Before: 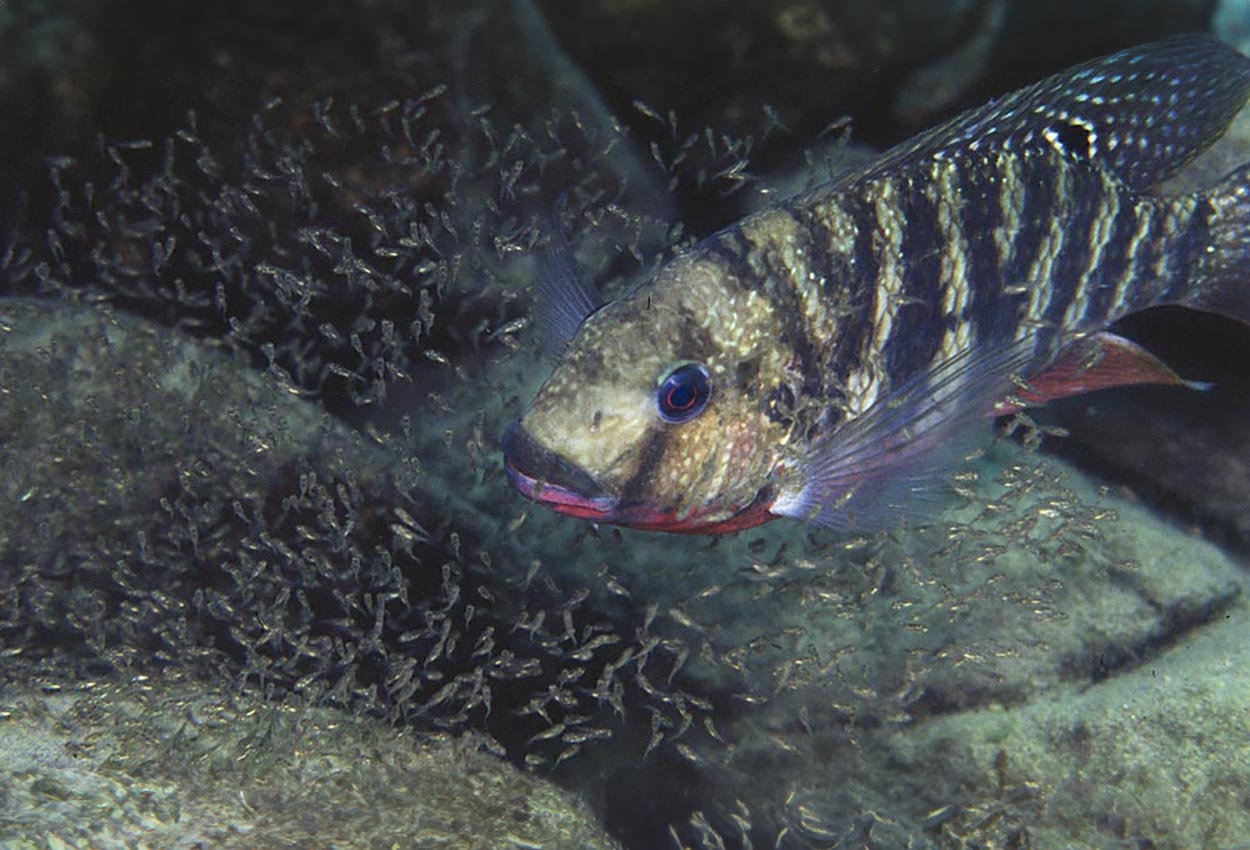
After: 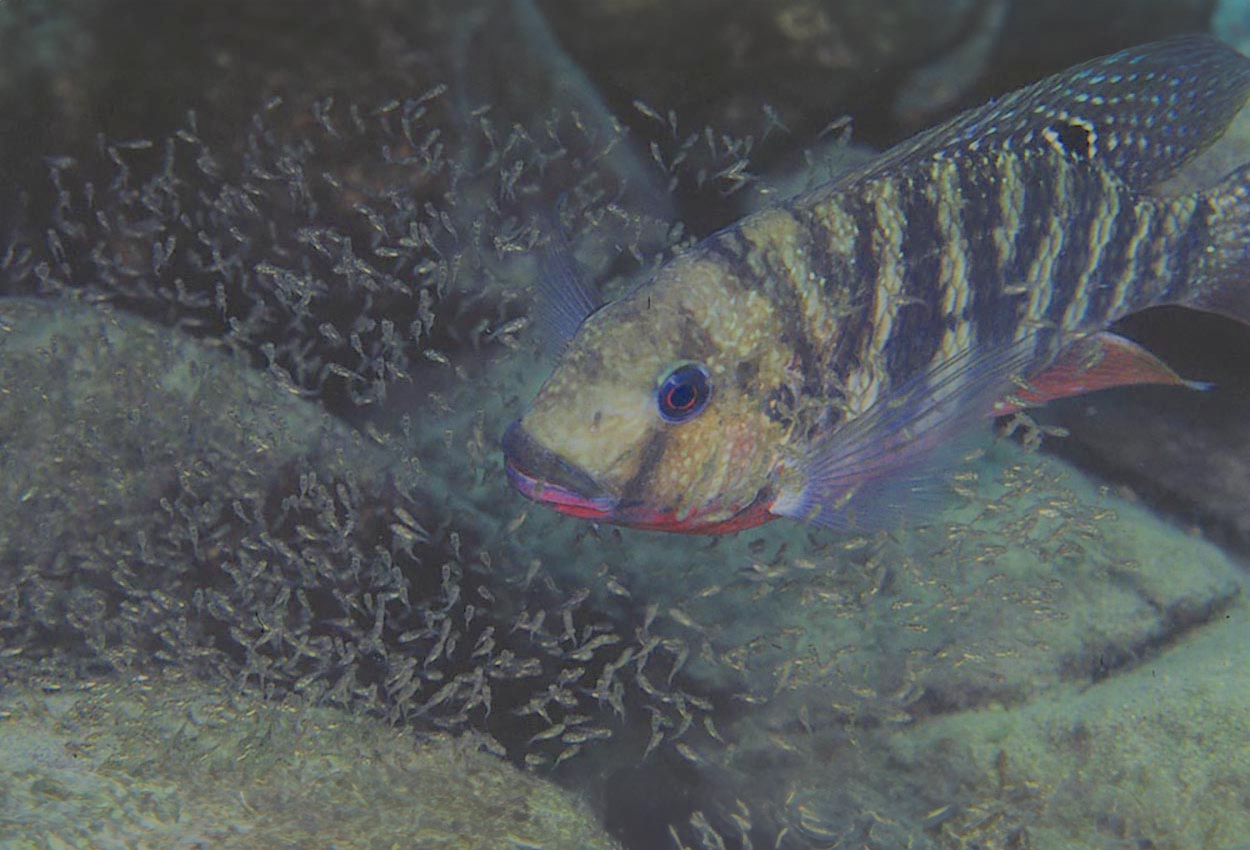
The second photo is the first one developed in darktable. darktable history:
filmic rgb: black relative exposure -15.98 EV, white relative exposure 7.95 EV, hardness 4.15, latitude 49.88%, contrast 0.502, color science v6 (2022)
